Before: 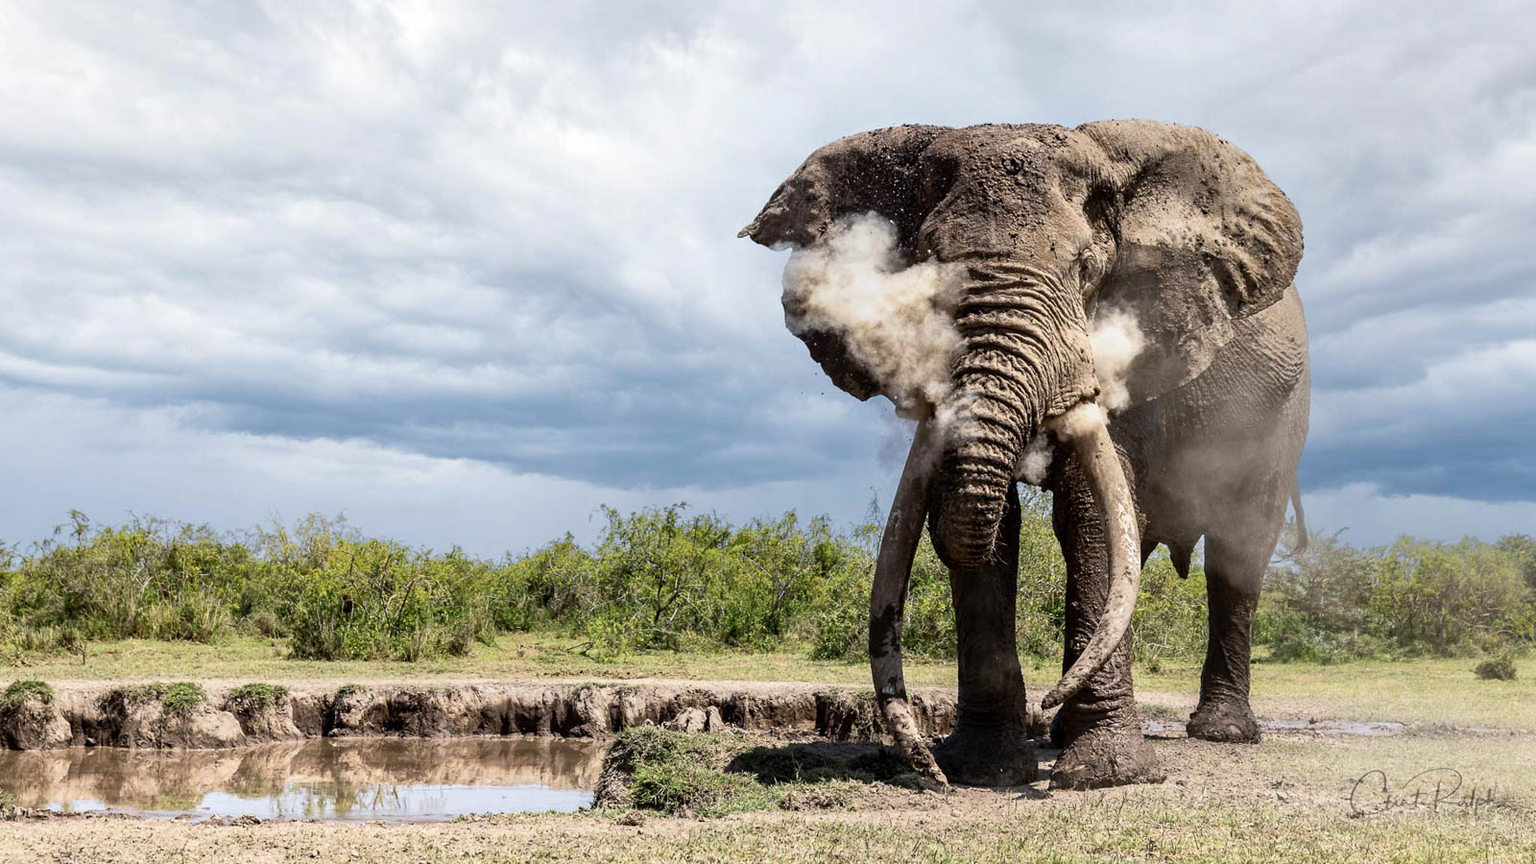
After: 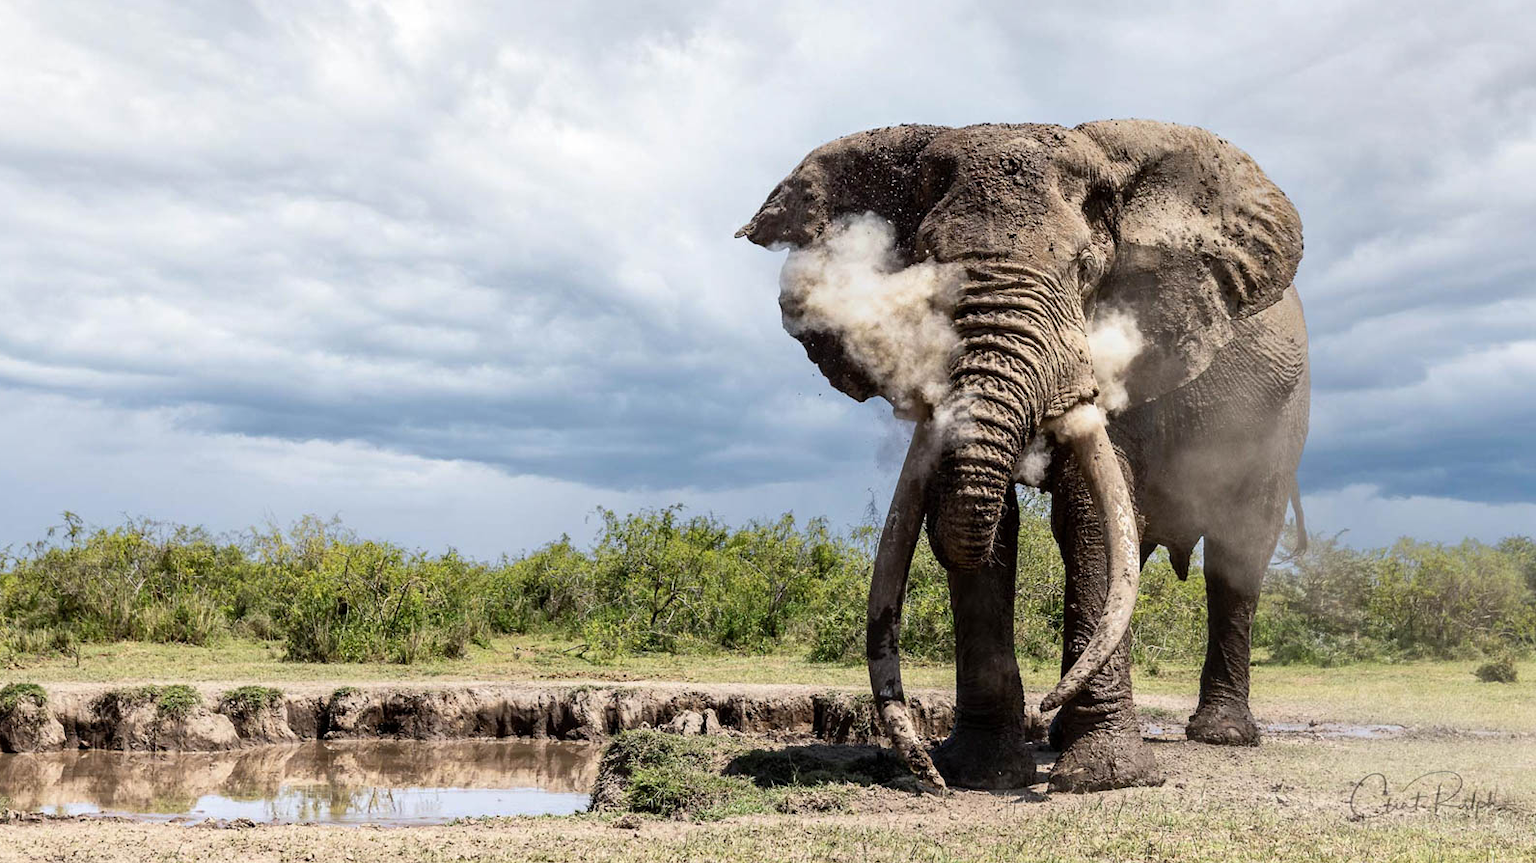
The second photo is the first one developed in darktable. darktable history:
crop and rotate: left 0.468%, top 0.121%, bottom 0.335%
